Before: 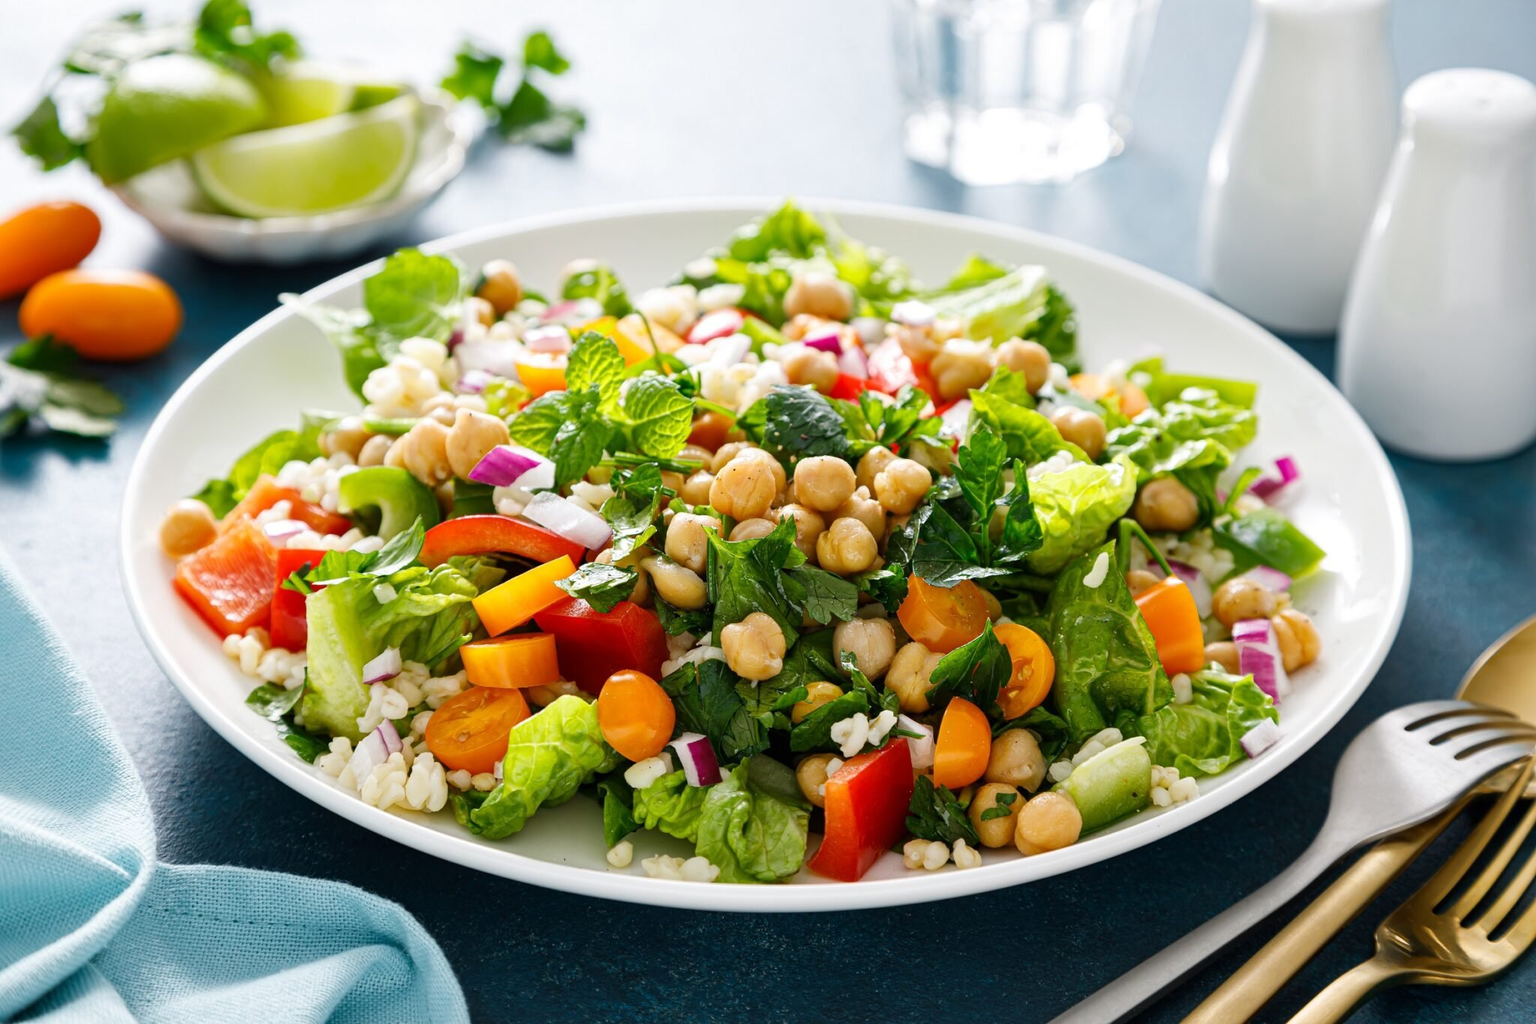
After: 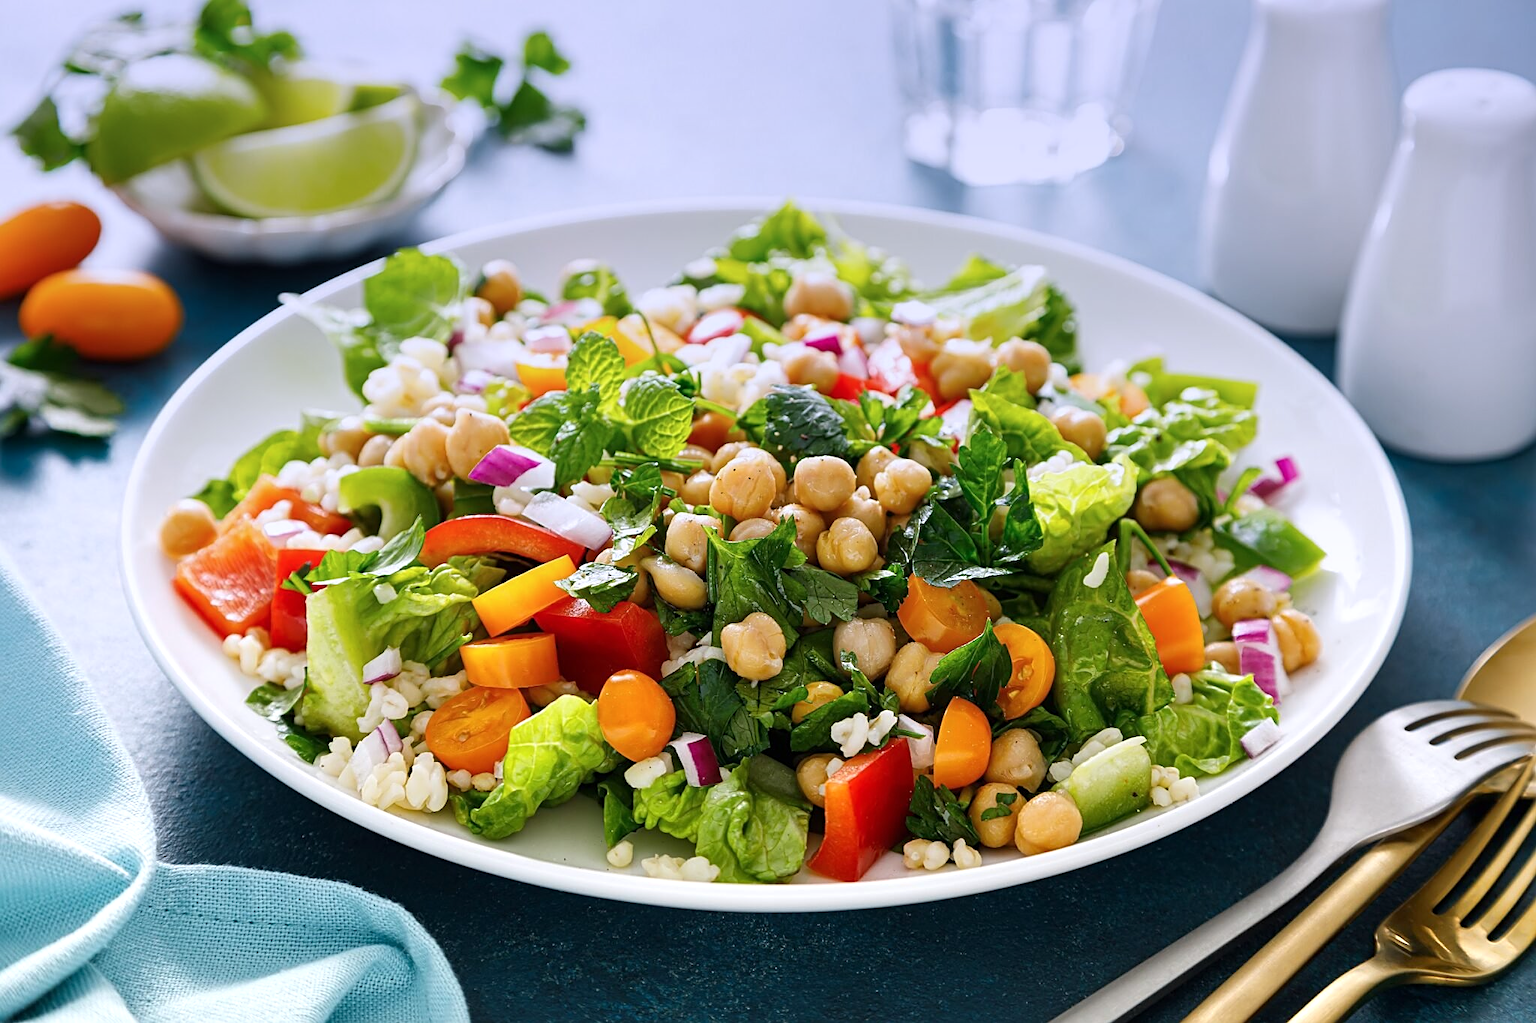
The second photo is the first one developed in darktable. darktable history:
graduated density: hue 238.83°, saturation 50%
sharpen: on, module defaults
exposure: exposure 0.3 EV, compensate highlight preservation false
